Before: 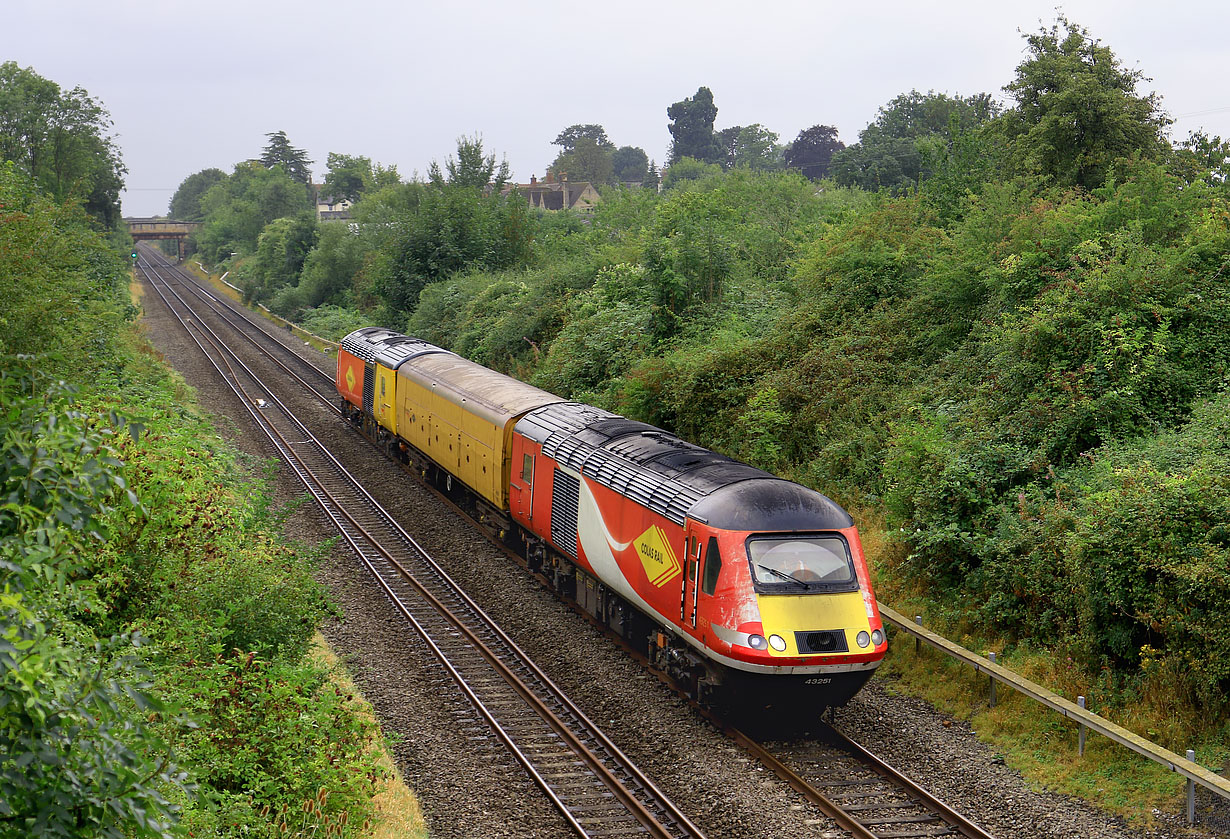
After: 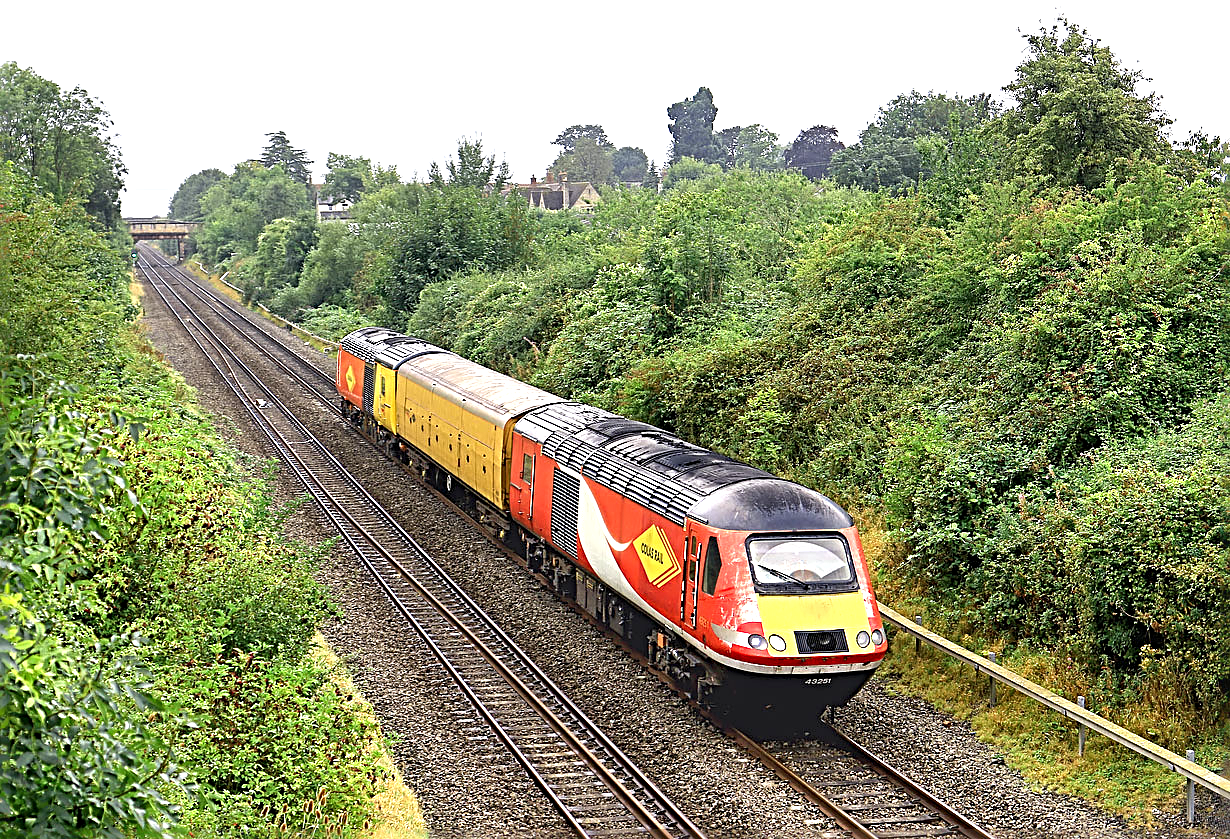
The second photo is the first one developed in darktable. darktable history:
sharpen: radius 3.69, amount 0.928
exposure: black level correction 0, exposure 0.953 EV, compensate exposure bias true, compensate highlight preservation false
tone equalizer: on, module defaults
